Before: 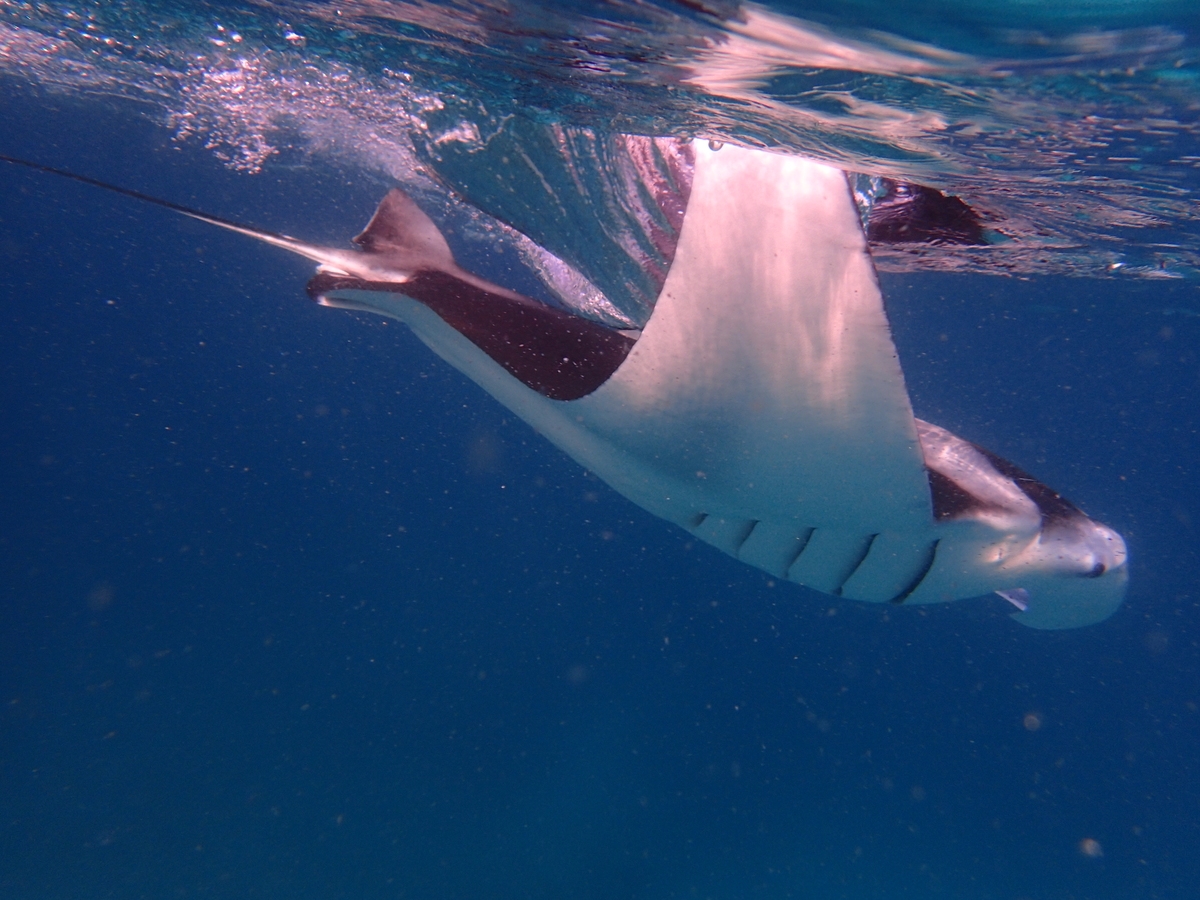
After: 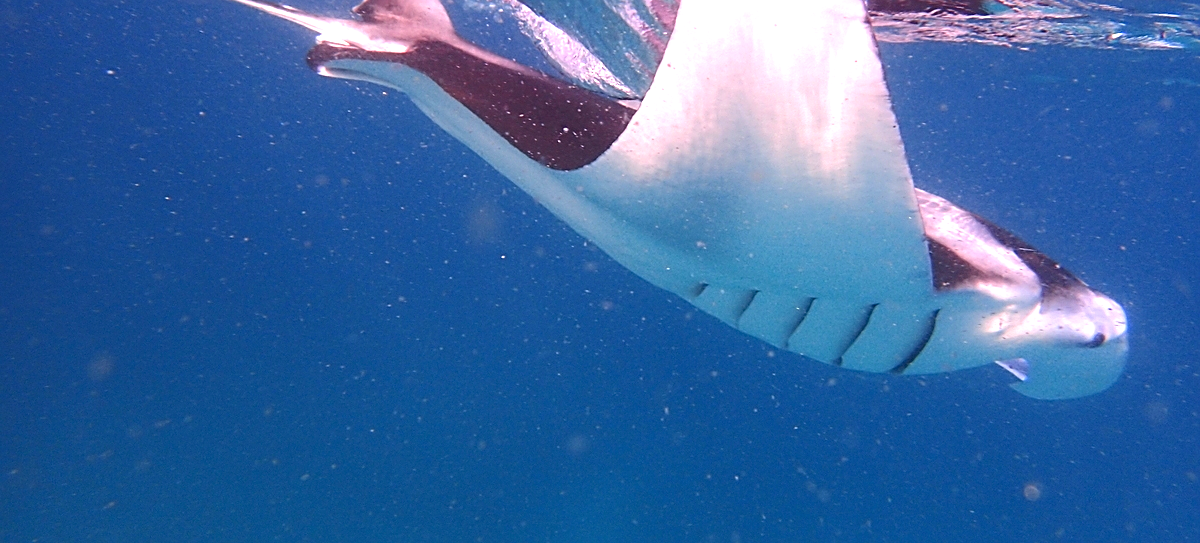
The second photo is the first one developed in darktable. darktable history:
exposure: black level correction 0, exposure 1.372 EV, compensate exposure bias true, compensate highlight preservation false
sharpen: amount 0.5
crop and rotate: top 25.639%, bottom 13.936%
